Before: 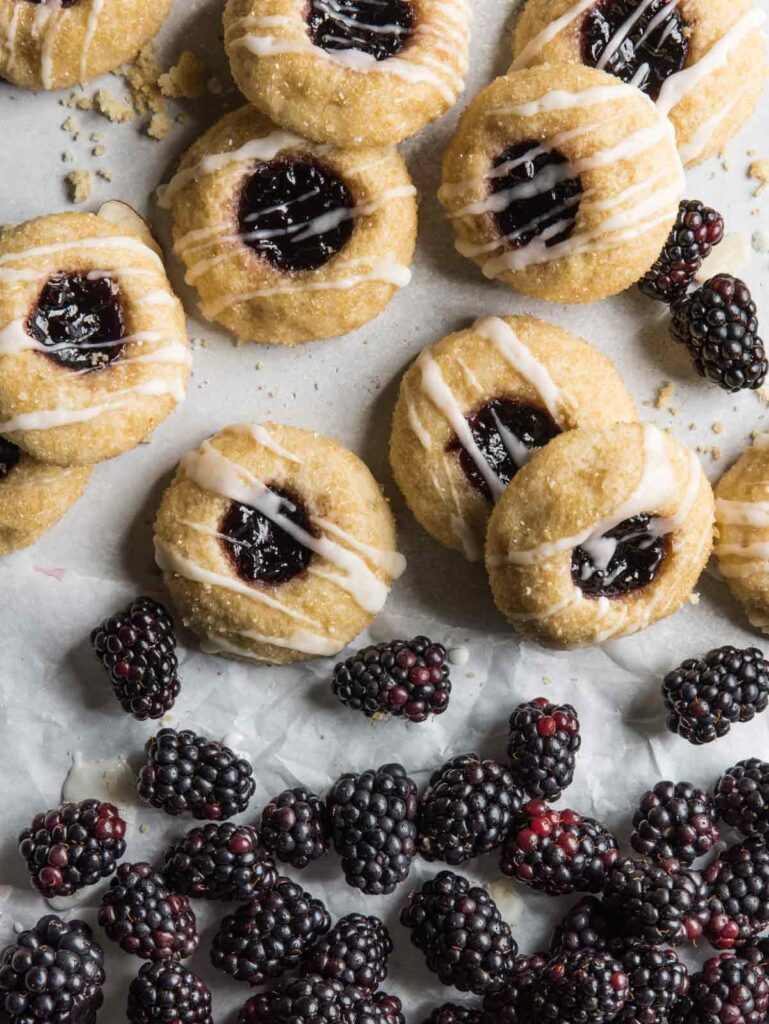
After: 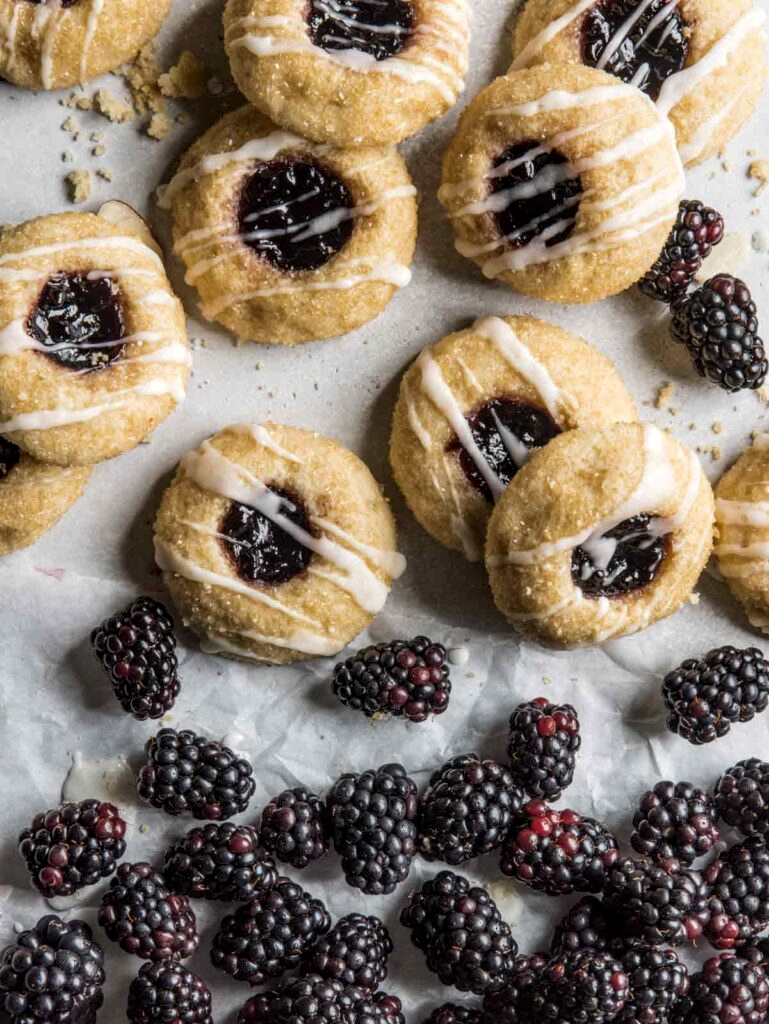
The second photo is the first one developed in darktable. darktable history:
color balance rgb: on, module defaults
local contrast: detail 130%
